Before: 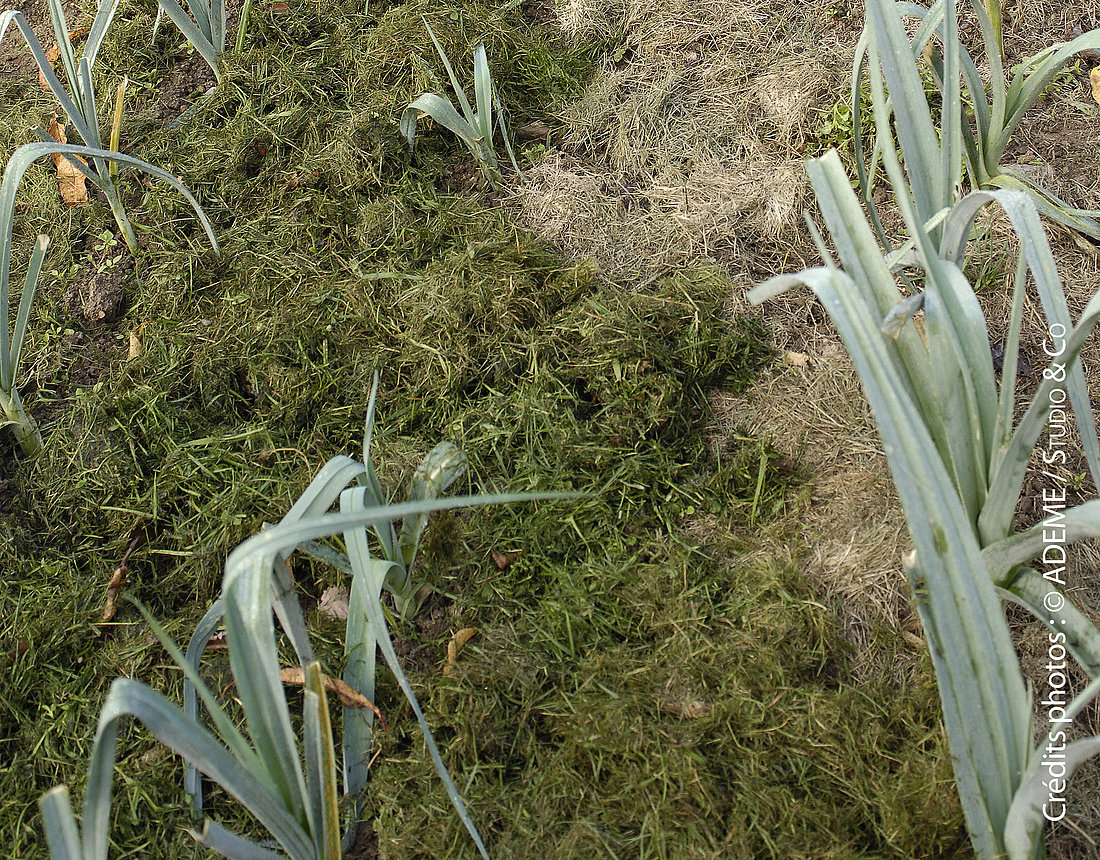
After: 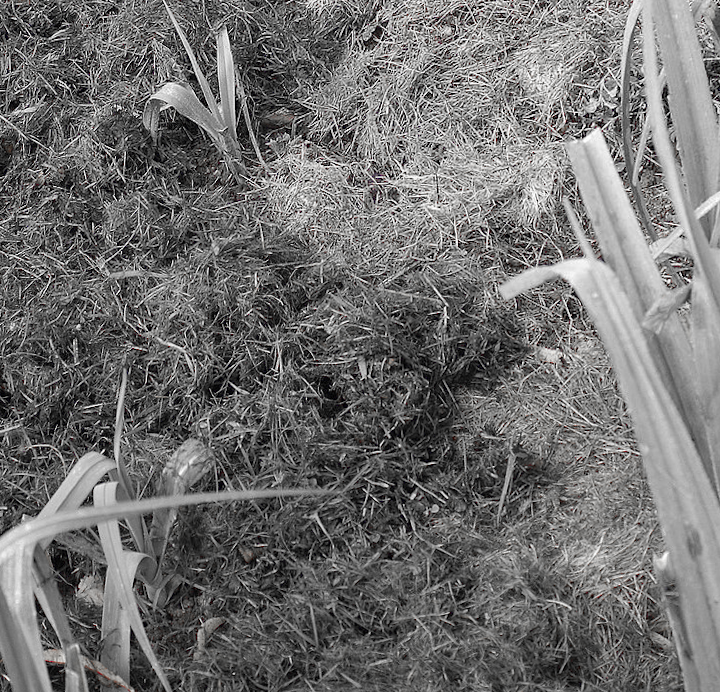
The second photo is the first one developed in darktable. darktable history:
crop: left 18.479%, right 12.2%, bottom 13.971%
color zones: curves: ch0 [(0, 0.278) (0.143, 0.5) (0.286, 0.5) (0.429, 0.5) (0.571, 0.5) (0.714, 0.5) (0.857, 0.5) (1, 0.5)]; ch1 [(0, 1) (0.143, 0.165) (0.286, 0) (0.429, 0) (0.571, 0) (0.714, 0) (0.857, 0.5) (1, 0.5)]; ch2 [(0, 0.508) (0.143, 0.5) (0.286, 0.5) (0.429, 0.5) (0.571, 0.5) (0.714, 0.5) (0.857, 0.5) (1, 0.5)]
rotate and perspective: rotation 0.062°, lens shift (vertical) 0.115, lens shift (horizontal) -0.133, crop left 0.047, crop right 0.94, crop top 0.061, crop bottom 0.94
